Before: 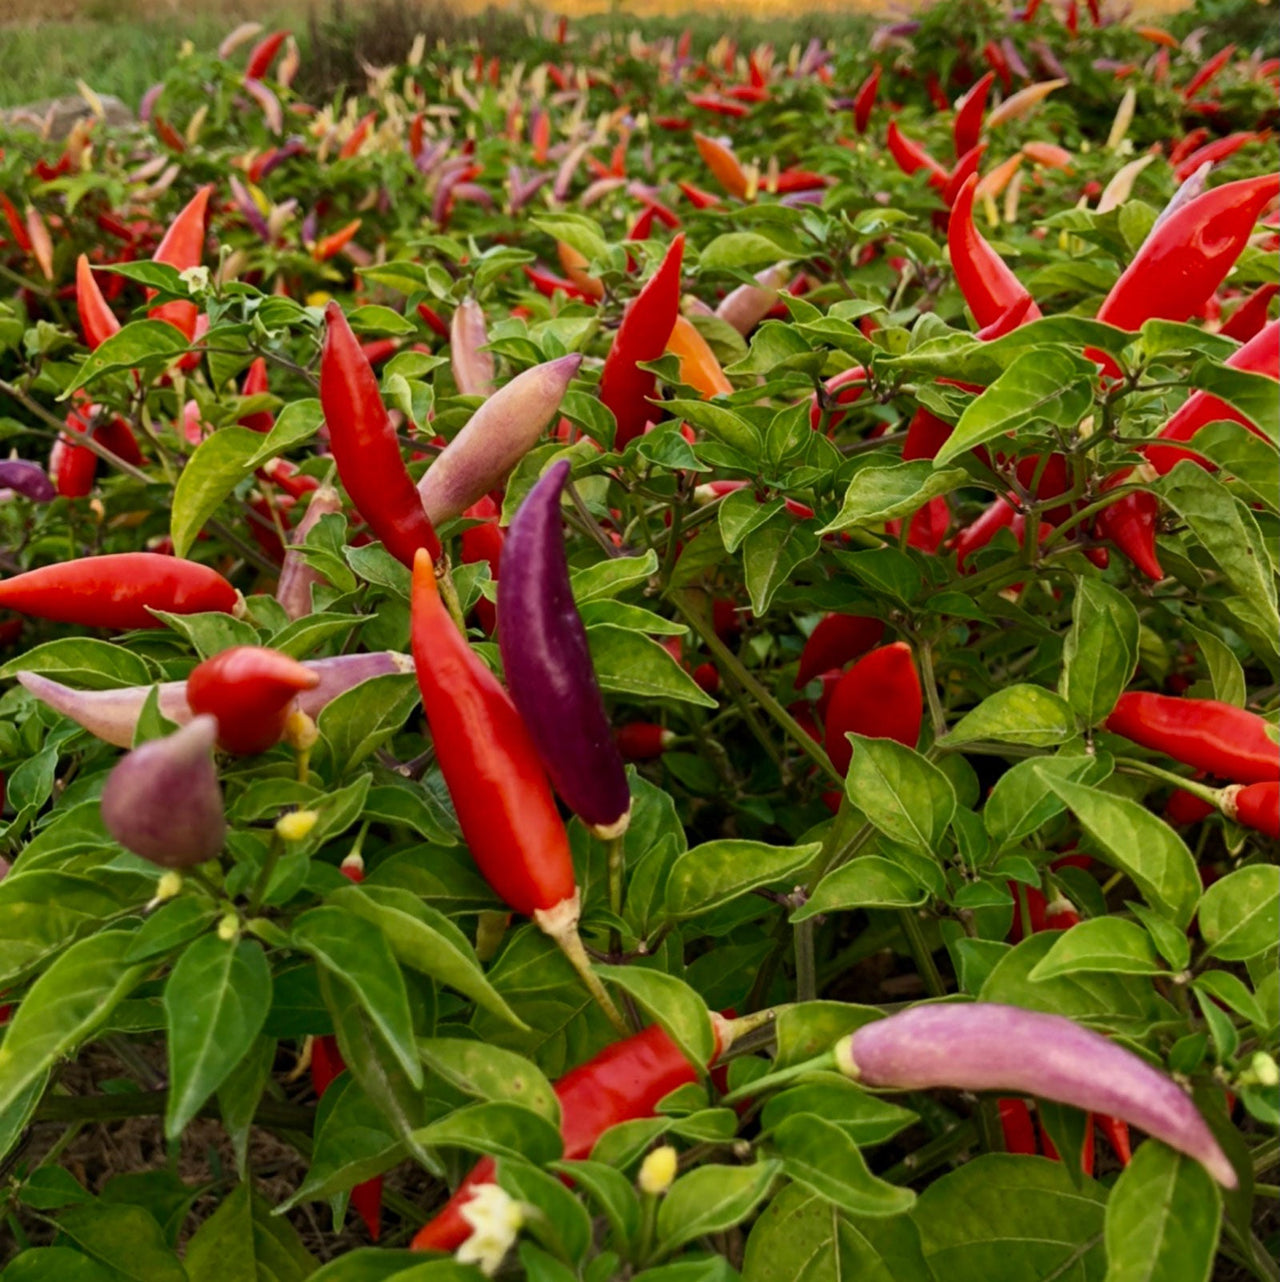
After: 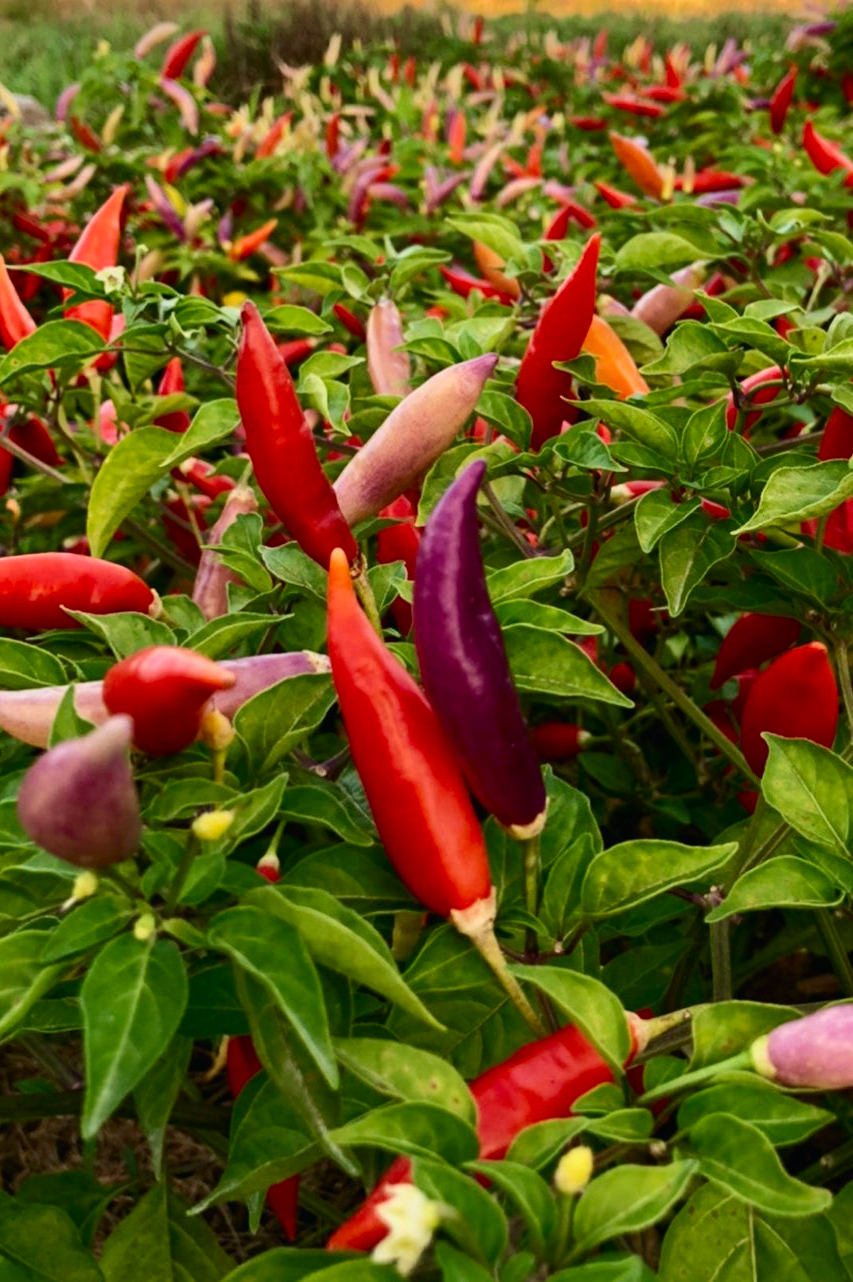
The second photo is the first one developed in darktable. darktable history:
crop and rotate: left 6.617%, right 26.717%
tone curve: curves: ch0 [(0, 0.01) (0.037, 0.032) (0.131, 0.108) (0.275, 0.258) (0.483, 0.512) (0.61, 0.661) (0.696, 0.742) (0.792, 0.834) (0.911, 0.936) (0.997, 0.995)]; ch1 [(0, 0) (0.308, 0.29) (0.425, 0.411) (0.503, 0.502) (0.551, 0.563) (0.683, 0.706) (0.746, 0.77) (1, 1)]; ch2 [(0, 0) (0.246, 0.233) (0.36, 0.352) (0.415, 0.415) (0.485, 0.487) (0.502, 0.502) (0.525, 0.523) (0.545, 0.552) (0.587, 0.6) (0.636, 0.652) (0.711, 0.729) (0.845, 0.855) (0.998, 0.977)], color space Lab, independent channels, preserve colors none
